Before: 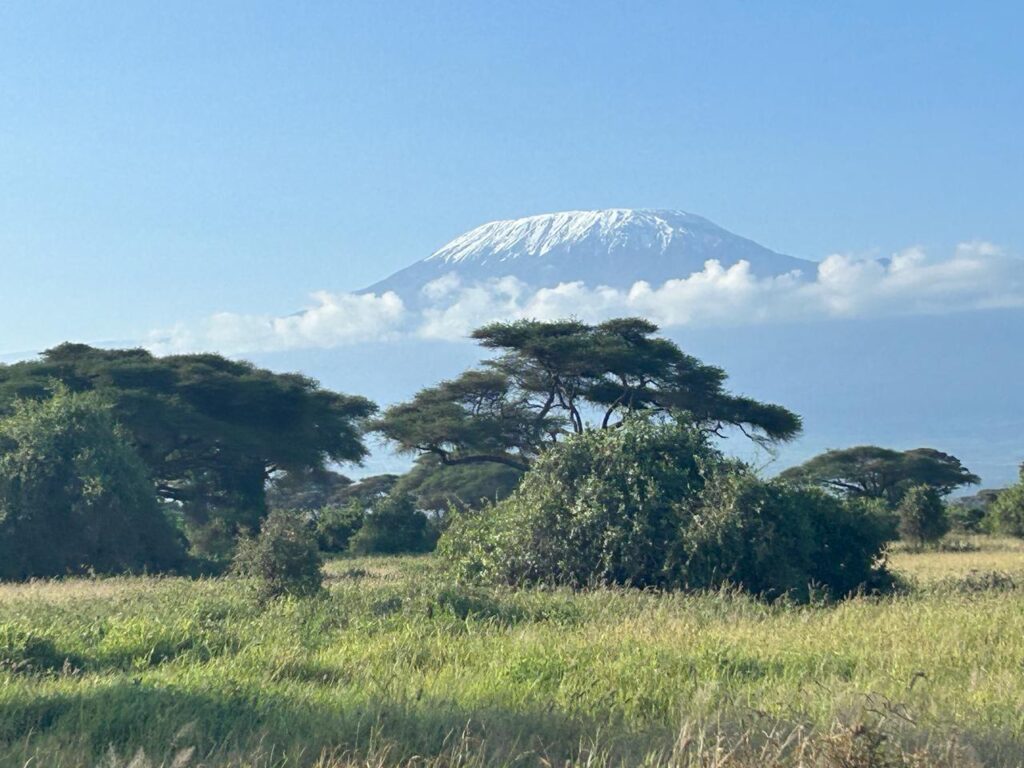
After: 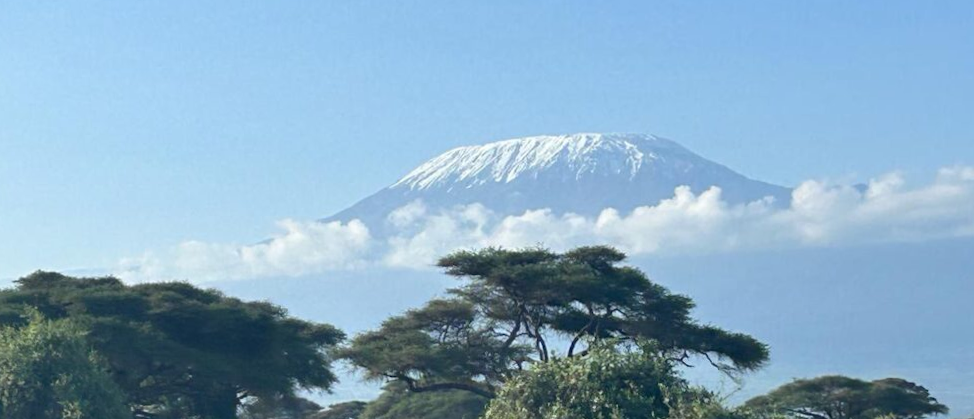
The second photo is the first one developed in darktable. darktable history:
crop and rotate: top 10.605%, bottom 33.274%
rotate and perspective: rotation 0.074°, lens shift (vertical) 0.096, lens shift (horizontal) -0.041, crop left 0.043, crop right 0.952, crop top 0.024, crop bottom 0.979
